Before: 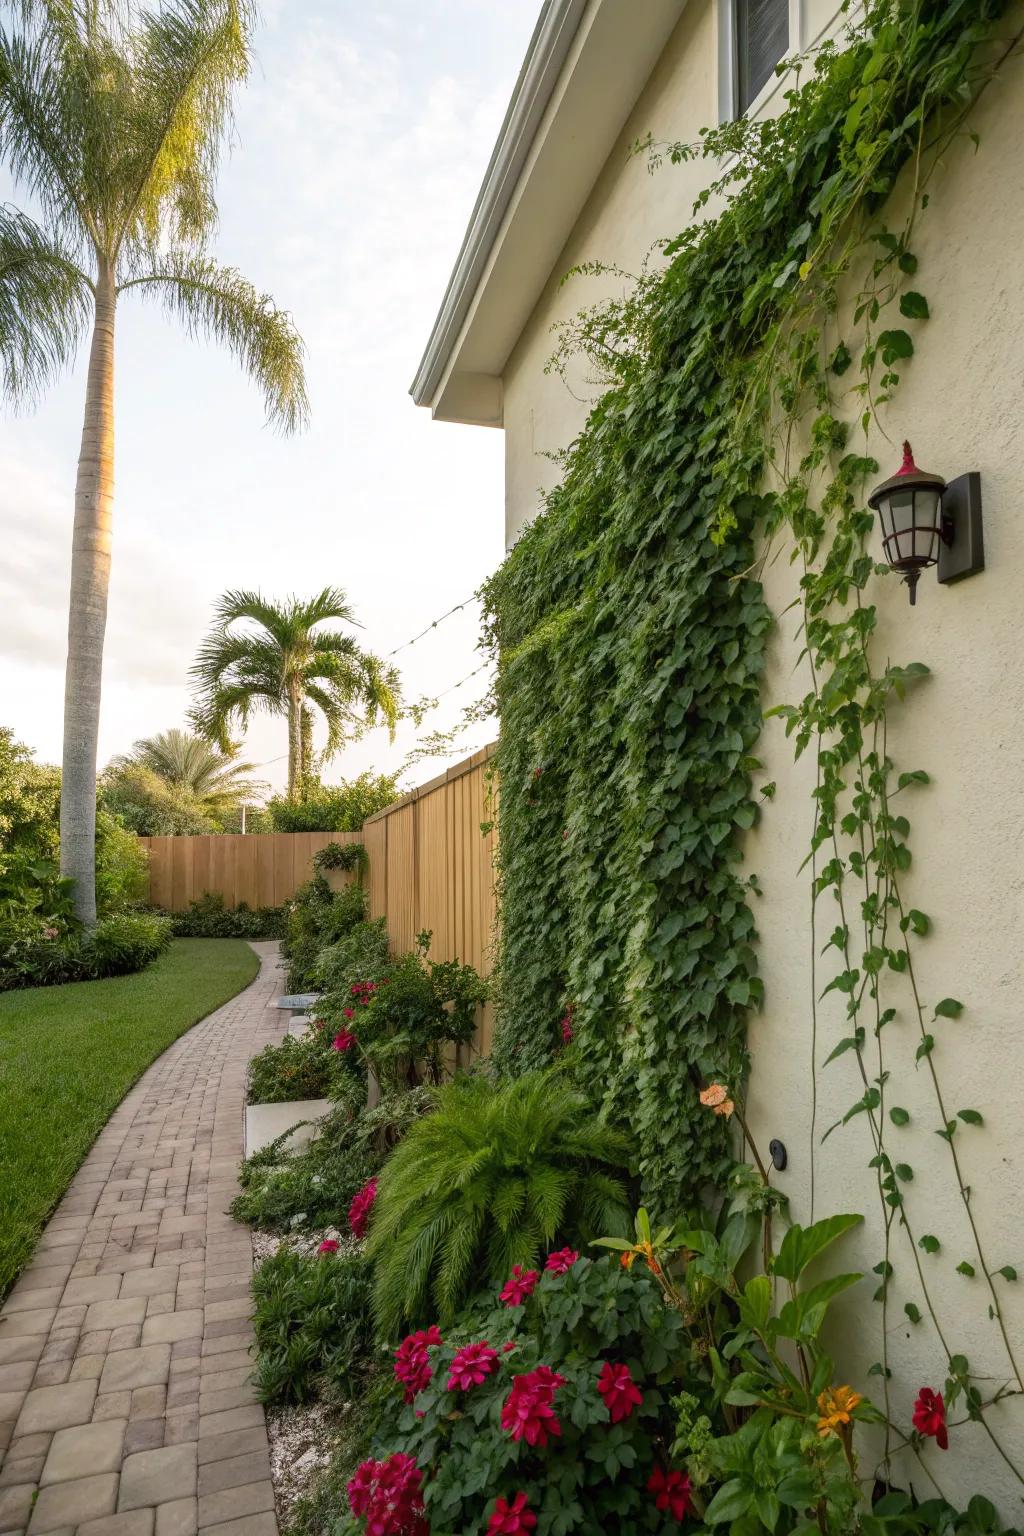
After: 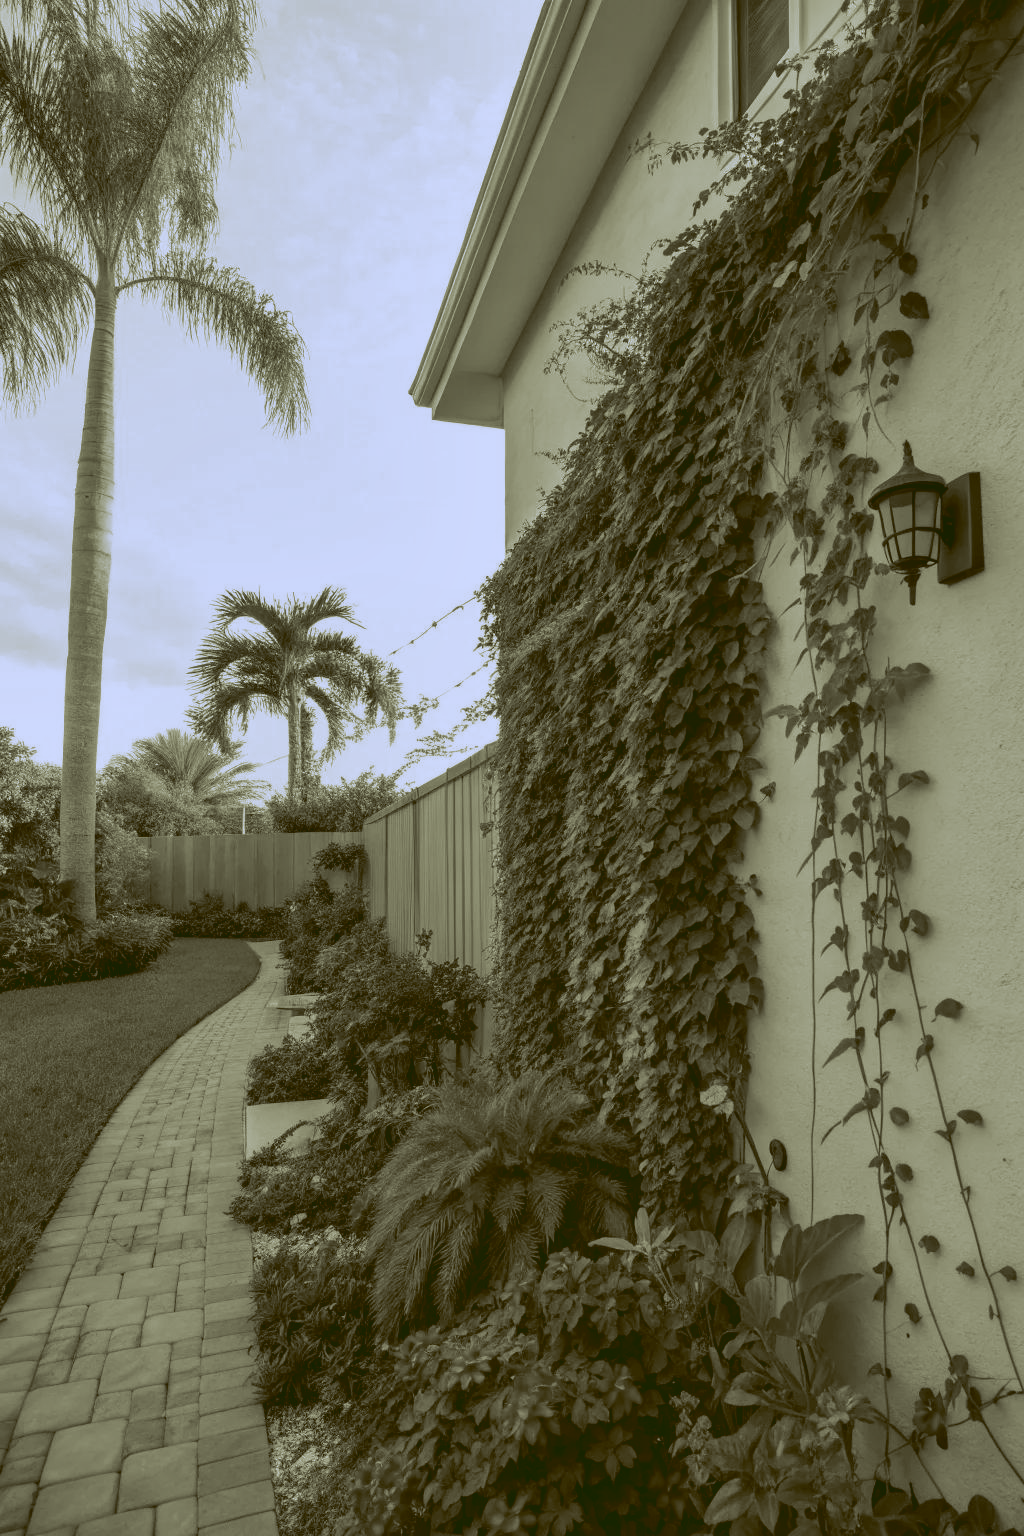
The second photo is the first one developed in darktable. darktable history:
color calibration: output gray [0.22, 0.42, 0.37, 0], gray › normalize channels true, illuminant same as pipeline (D50), adaptation XYZ, x 0.346, y 0.359, gamut compression 0
color balance: lift [1, 1.011, 0.999, 0.989], gamma [1.109, 1.045, 1.039, 0.955], gain [0.917, 0.936, 0.952, 1.064], contrast 2.32%, contrast fulcrum 19%, output saturation 101%
shadows and highlights: shadows 32, highlights -32, soften with gaussian
rgb curve: curves: ch0 [(0.123, 0.061) (0.995, 0.887)]; ch1 [(0.06, 0.116) (1, 0.906)]; ch2 [(0, 0) (0.824, 0.69) (1, 1)], mode RGB, independent channels, compensate middle gray true
